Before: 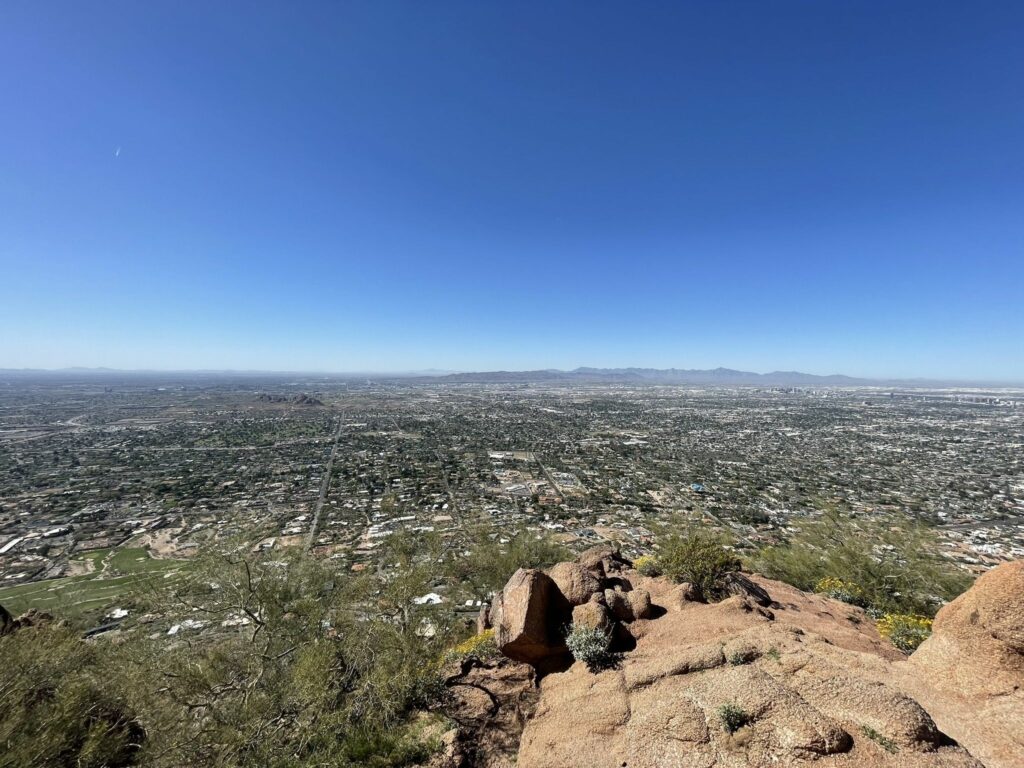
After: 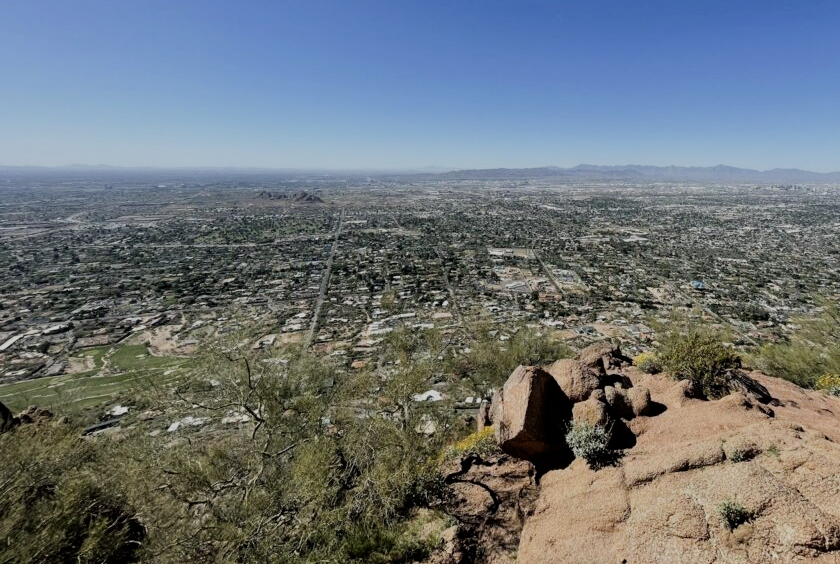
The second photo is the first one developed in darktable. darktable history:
filmic rgb: black relative exposure -7.32 EV, white relative exposure 5.09 EV, hardness 3.2
crop: top 26.531%, right 17.959%
